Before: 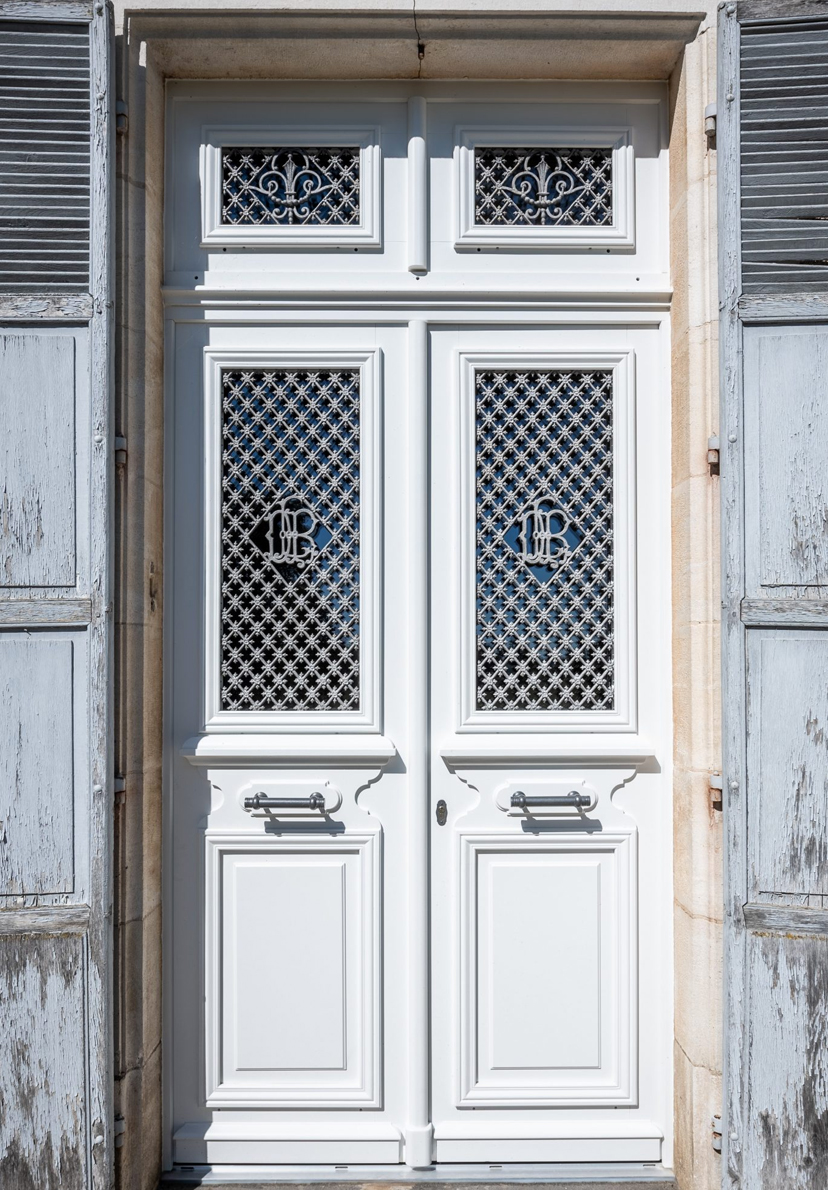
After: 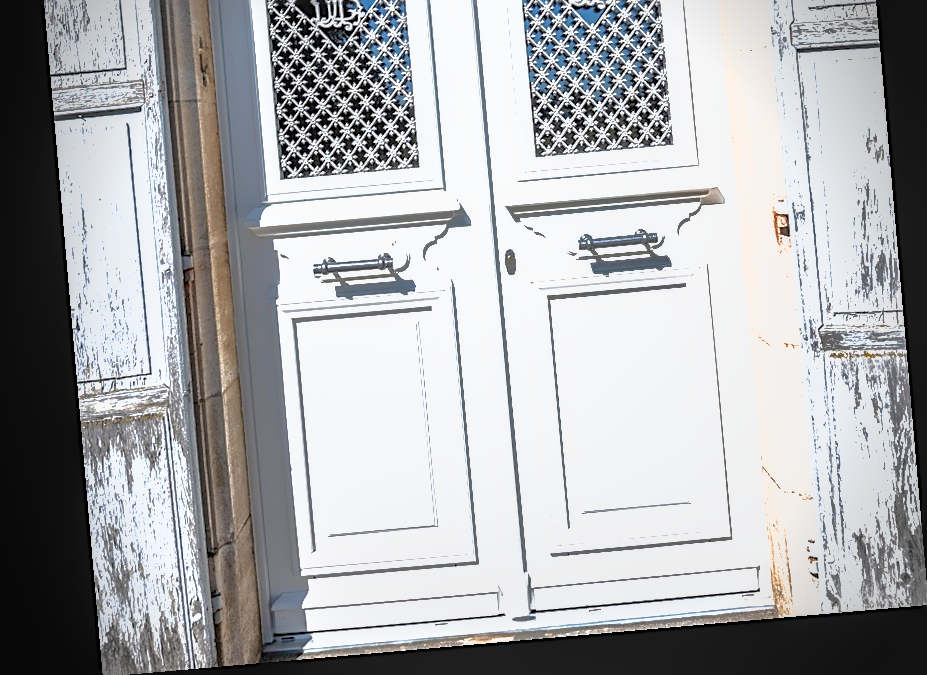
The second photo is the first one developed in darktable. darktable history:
vignetting: fall-off radius 31.48%, brightness -0.472
tone equalizer: on, module defaults
rotate and perspective: rotation -4.98°, automatic cropping off
shadows and highlights: highlights -60
local contrast: on, module defaults
exposure: black level correction 0, exposure 1.2 EV, compensate highlight preservation false
sharpen: on, module defaults
crop and rotate: top 46.237%
